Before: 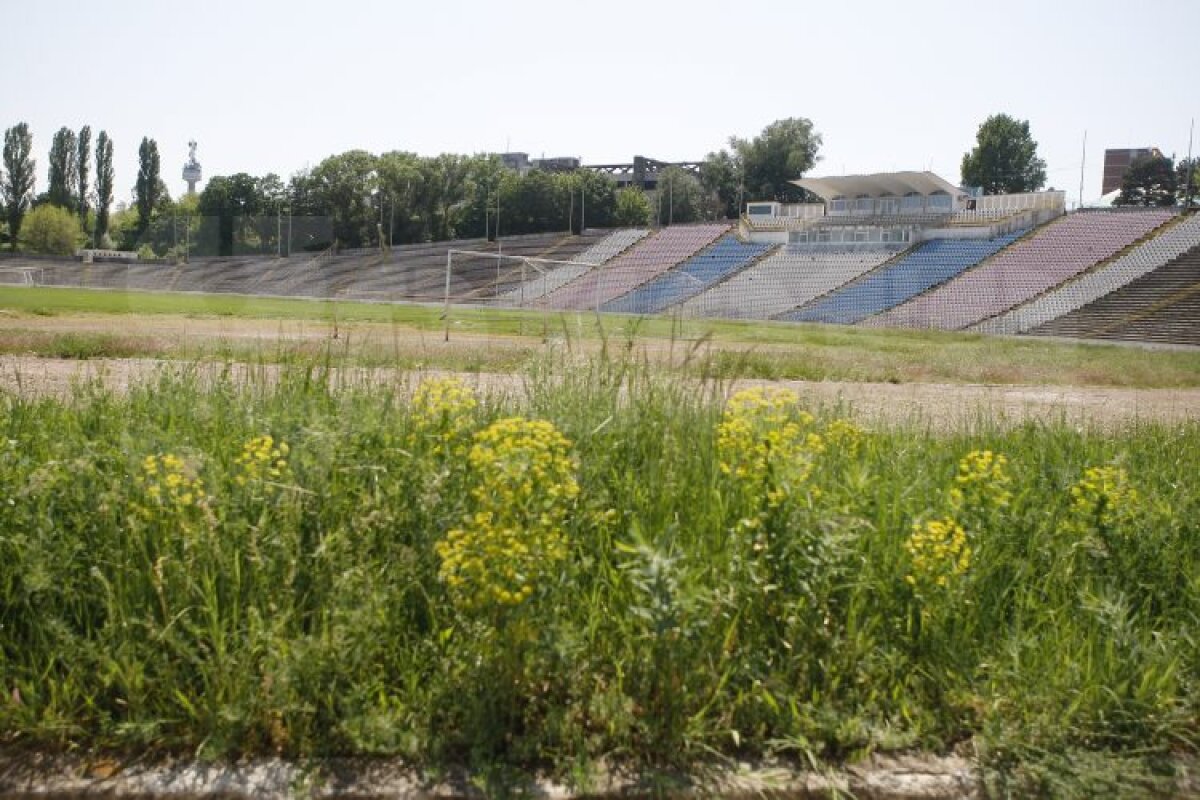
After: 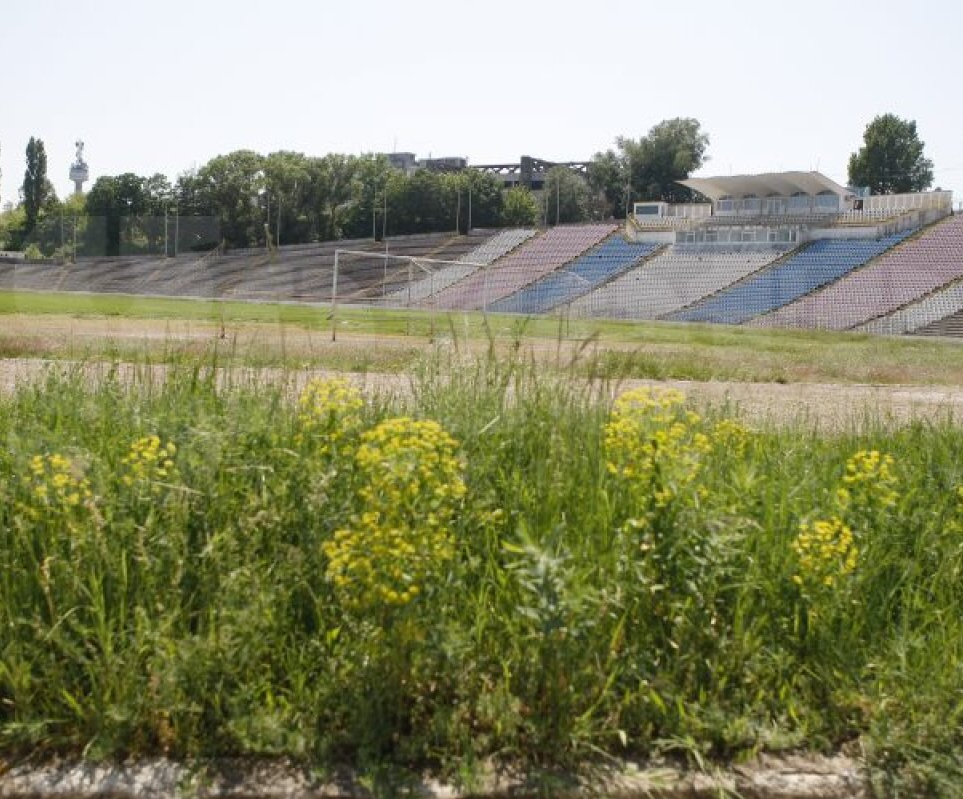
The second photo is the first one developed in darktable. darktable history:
crop and rotate: left 9.485%, right 10.184%
